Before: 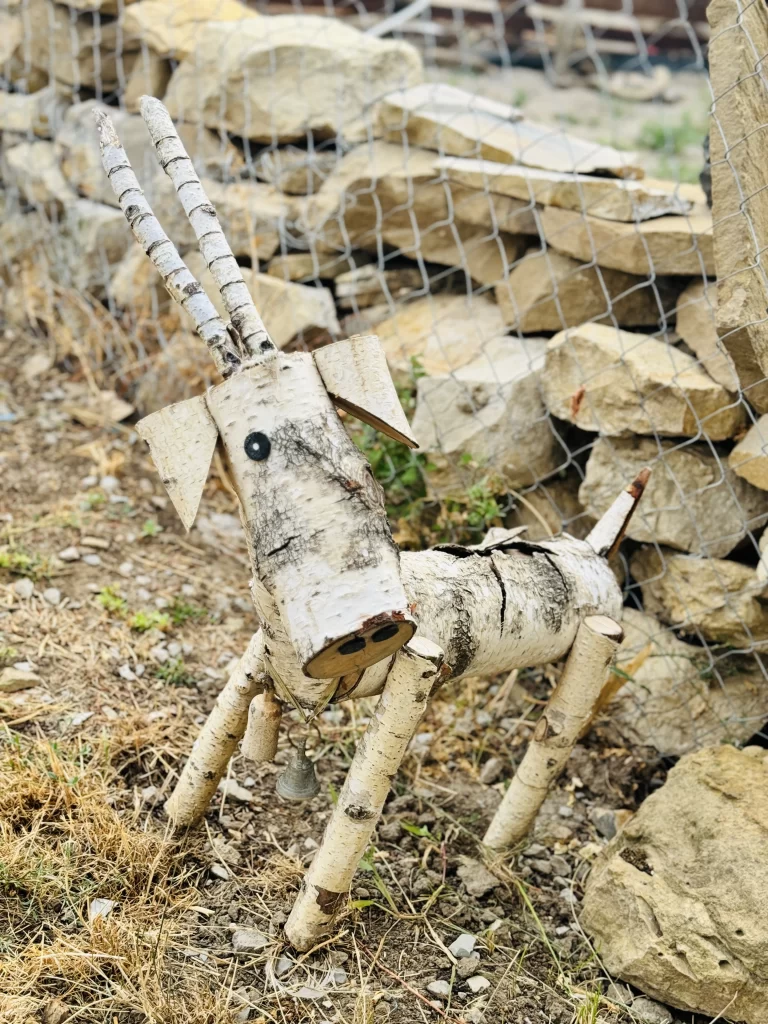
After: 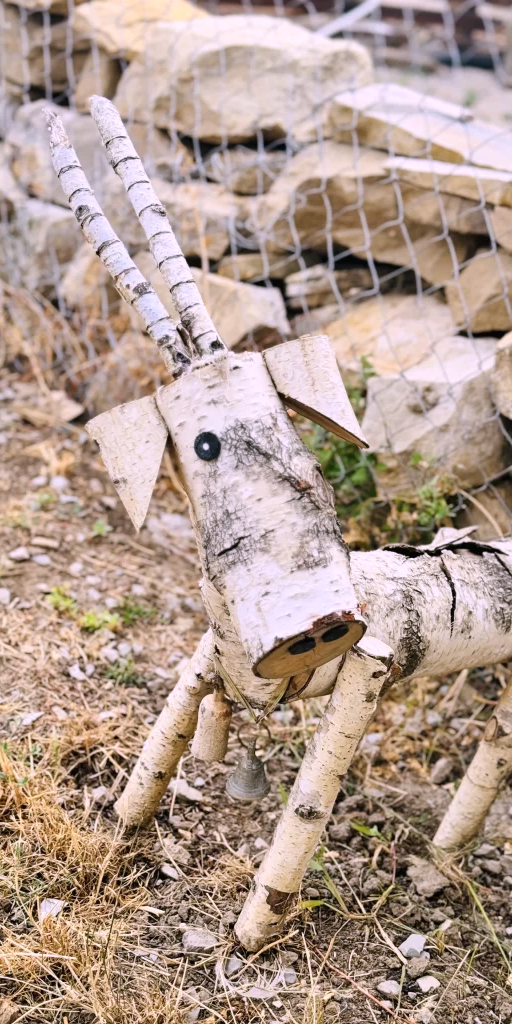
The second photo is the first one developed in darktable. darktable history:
white balance: red 1.066, blue 1.119
crop and rotate: left 6.617%, right 26.717%
